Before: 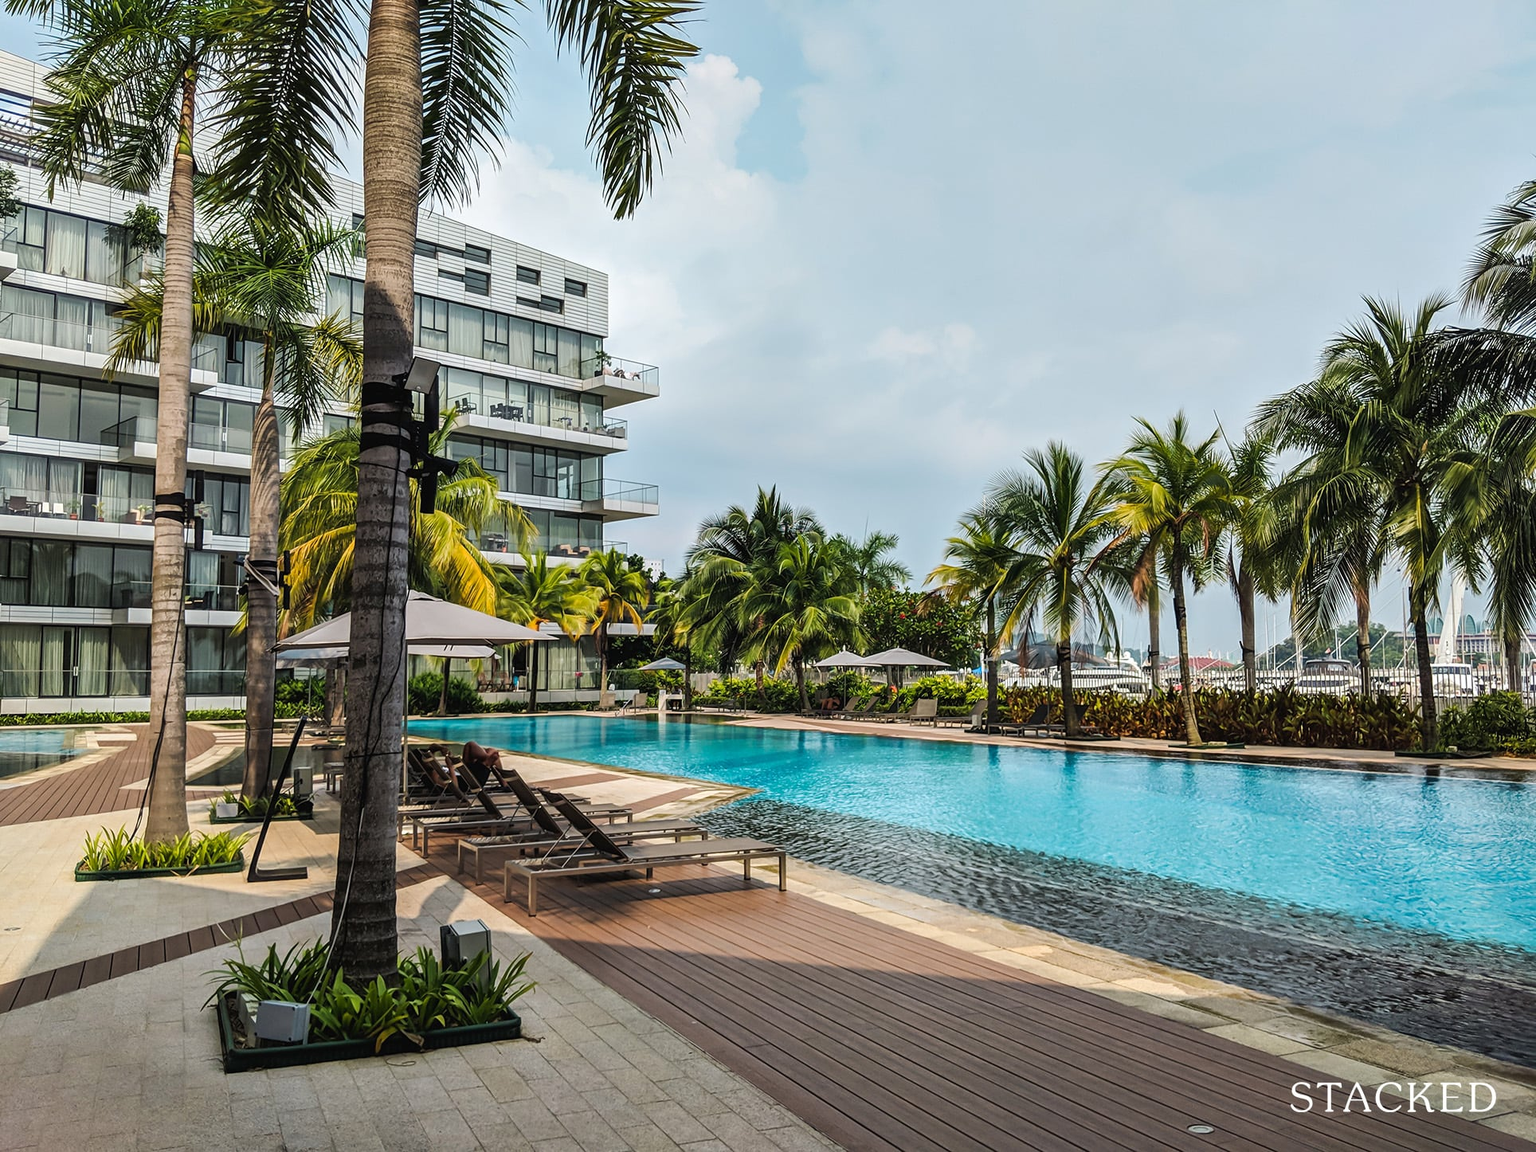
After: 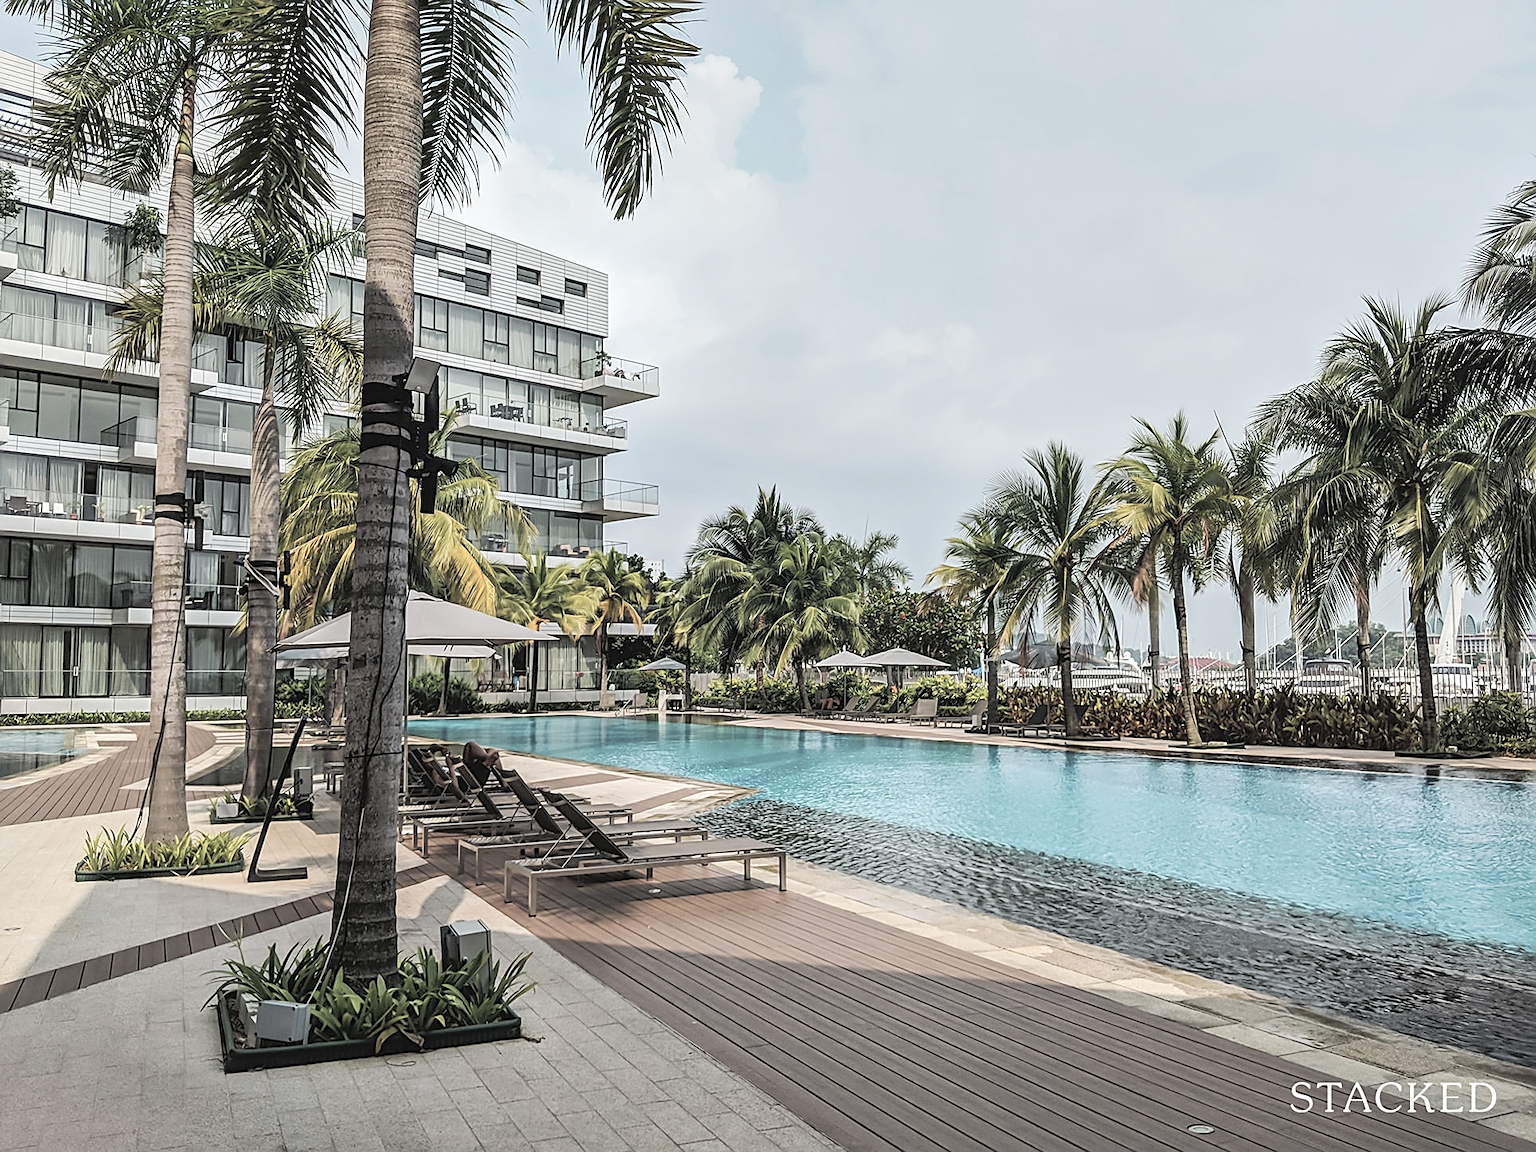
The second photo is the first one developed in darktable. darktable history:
contrast brightness saturation: brightness 0.18, saturation -0.5
sharpen: on, module defaults
